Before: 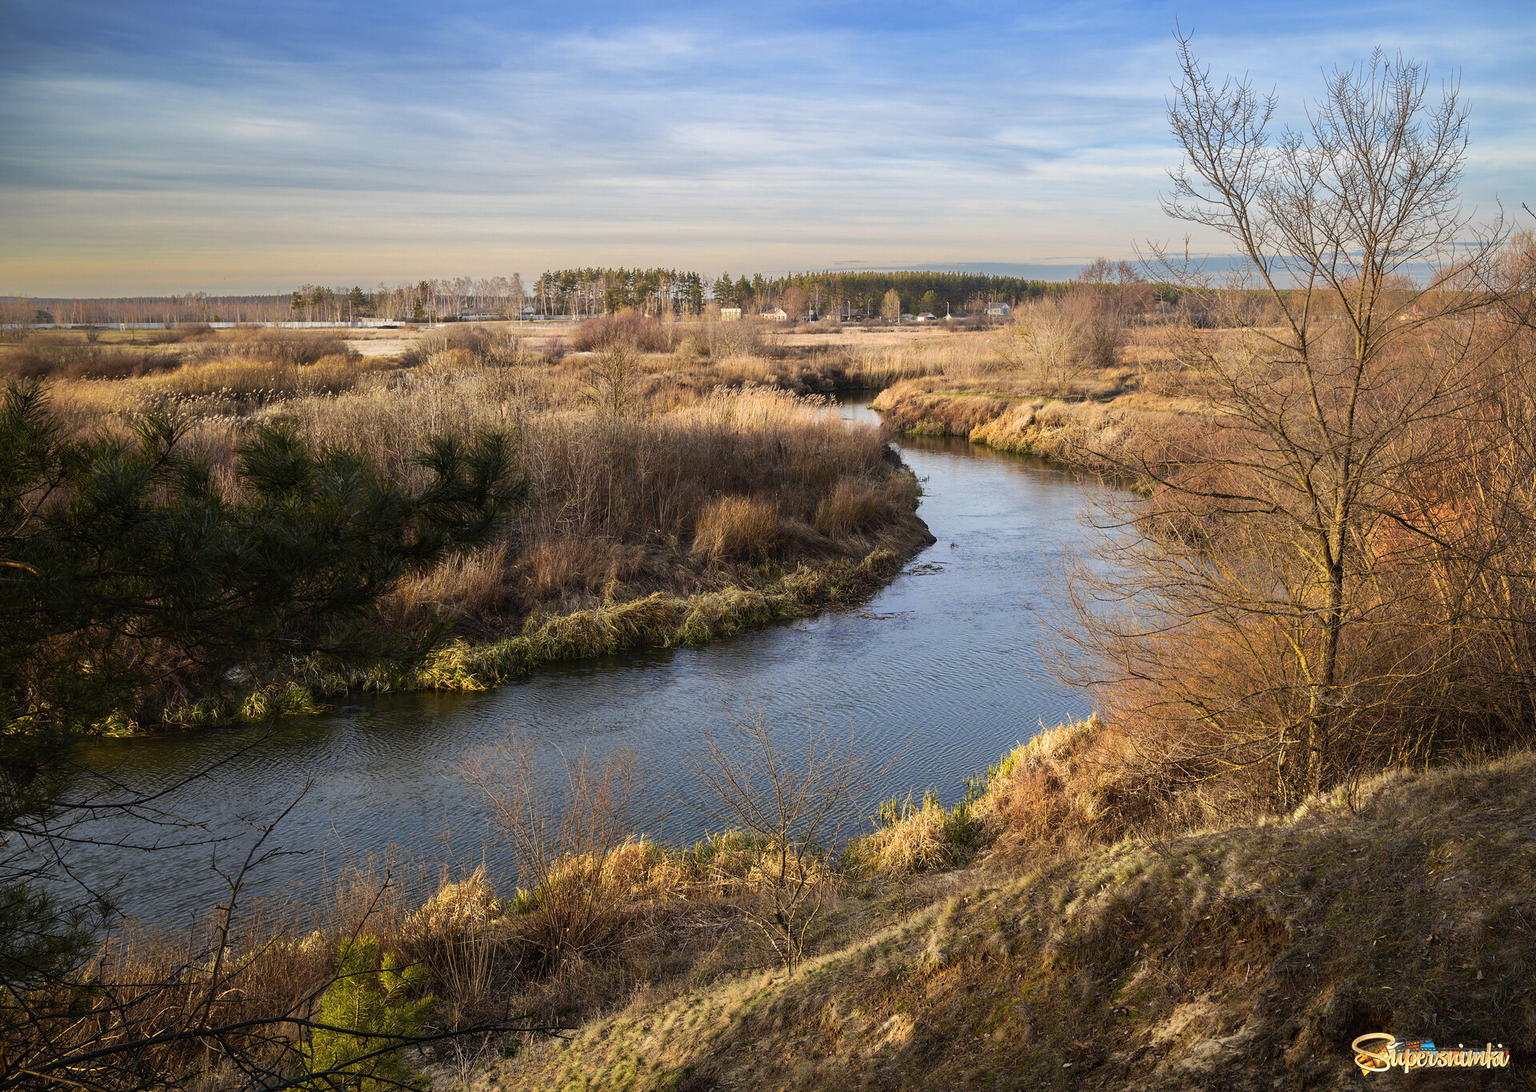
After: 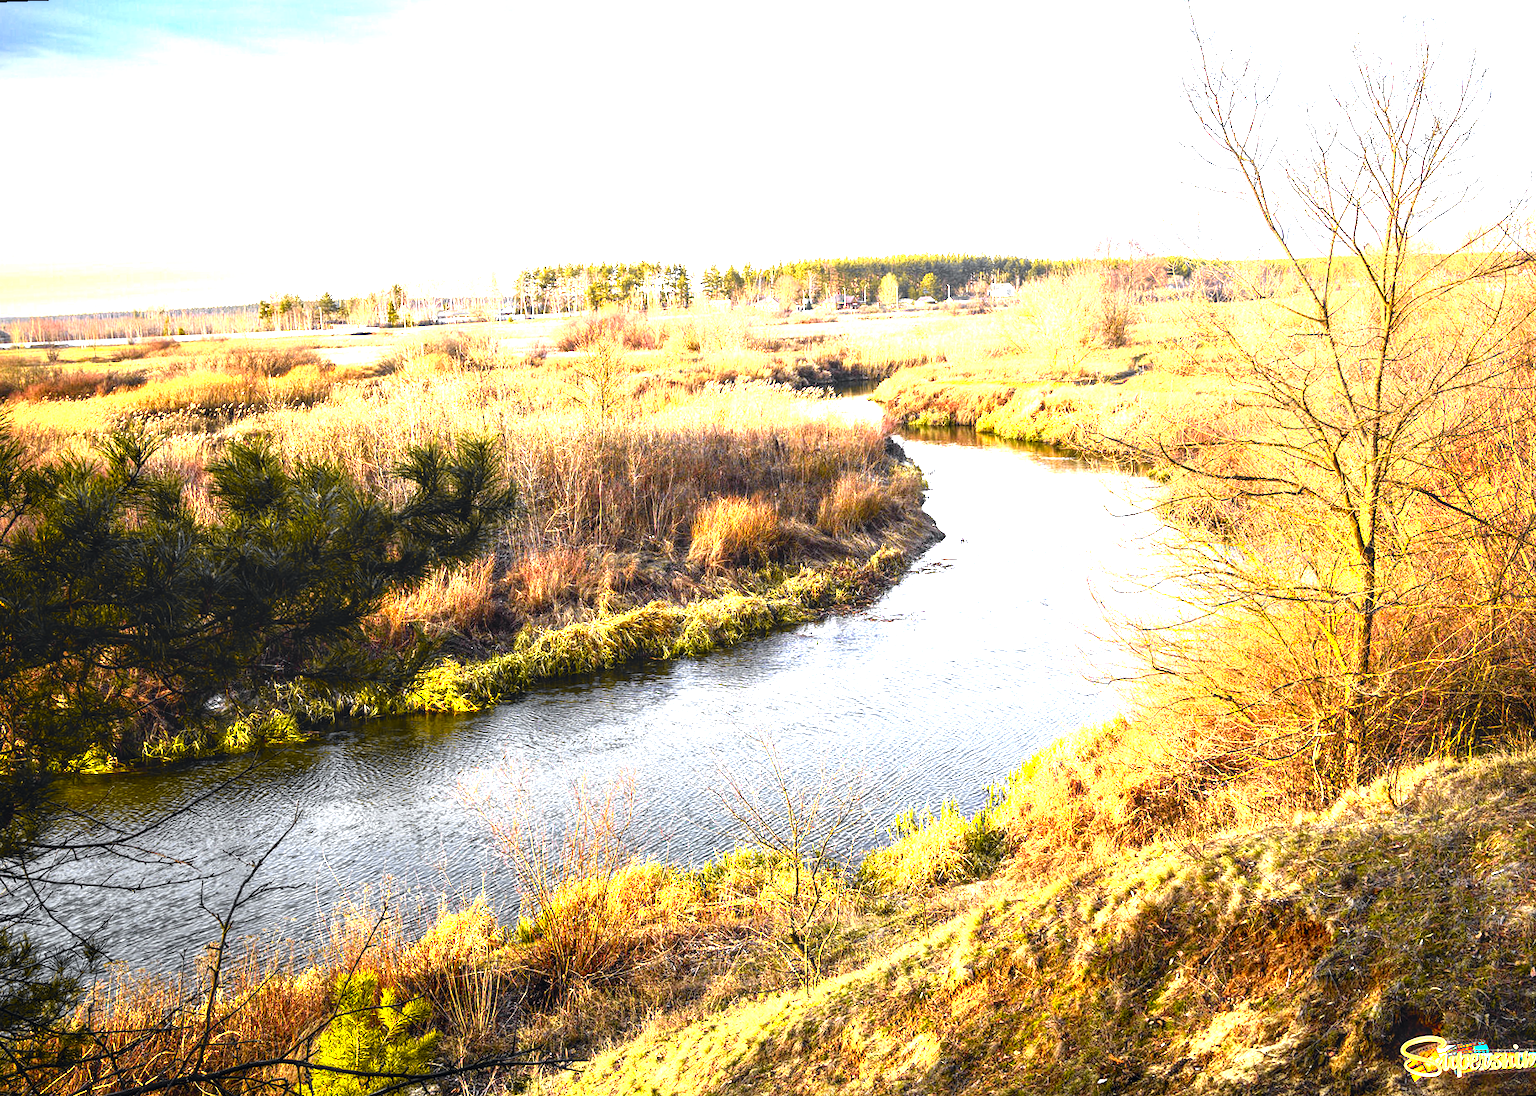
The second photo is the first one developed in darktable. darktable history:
rotate and perspective: rotation -2.12°, lens shift (vertical) 0.009, lens shift (horizontal) -0.008, automatic cropping original format, crop left 0.036, crop right 0.964, crop top 0.05, crop bottom 0.959
levels: levels [0, 0.281, 0.562]
local contrast: on, module defaults
tone curve: curves: ch0 [(0, 0) (0.071, 0.047) (0.266, 0.26) (0.491, 0.552) (0.753, 0.818) (1, 0.983)]; ch1 [(0, 0) (0.346, 0.307) (0.408, 0.369) (0.463, 0.443) (0.482, 0.493) (0.502, 0.5) (0.517, 0.518) (0.546, 0.576) (0.588, 0.643) (0.651, 0.709) (1, 1)]; ch2 [(0, 0) (0.346, 0.34) (0.434, 0.46) (0.485, 0.494) (0.5, 0.494) (0.517, 0.503) (0.535, 0.545) (0.583, 0.624) (0.625, 0.678) (1, 1)], color space Lab, independent channels, preserve colors none
